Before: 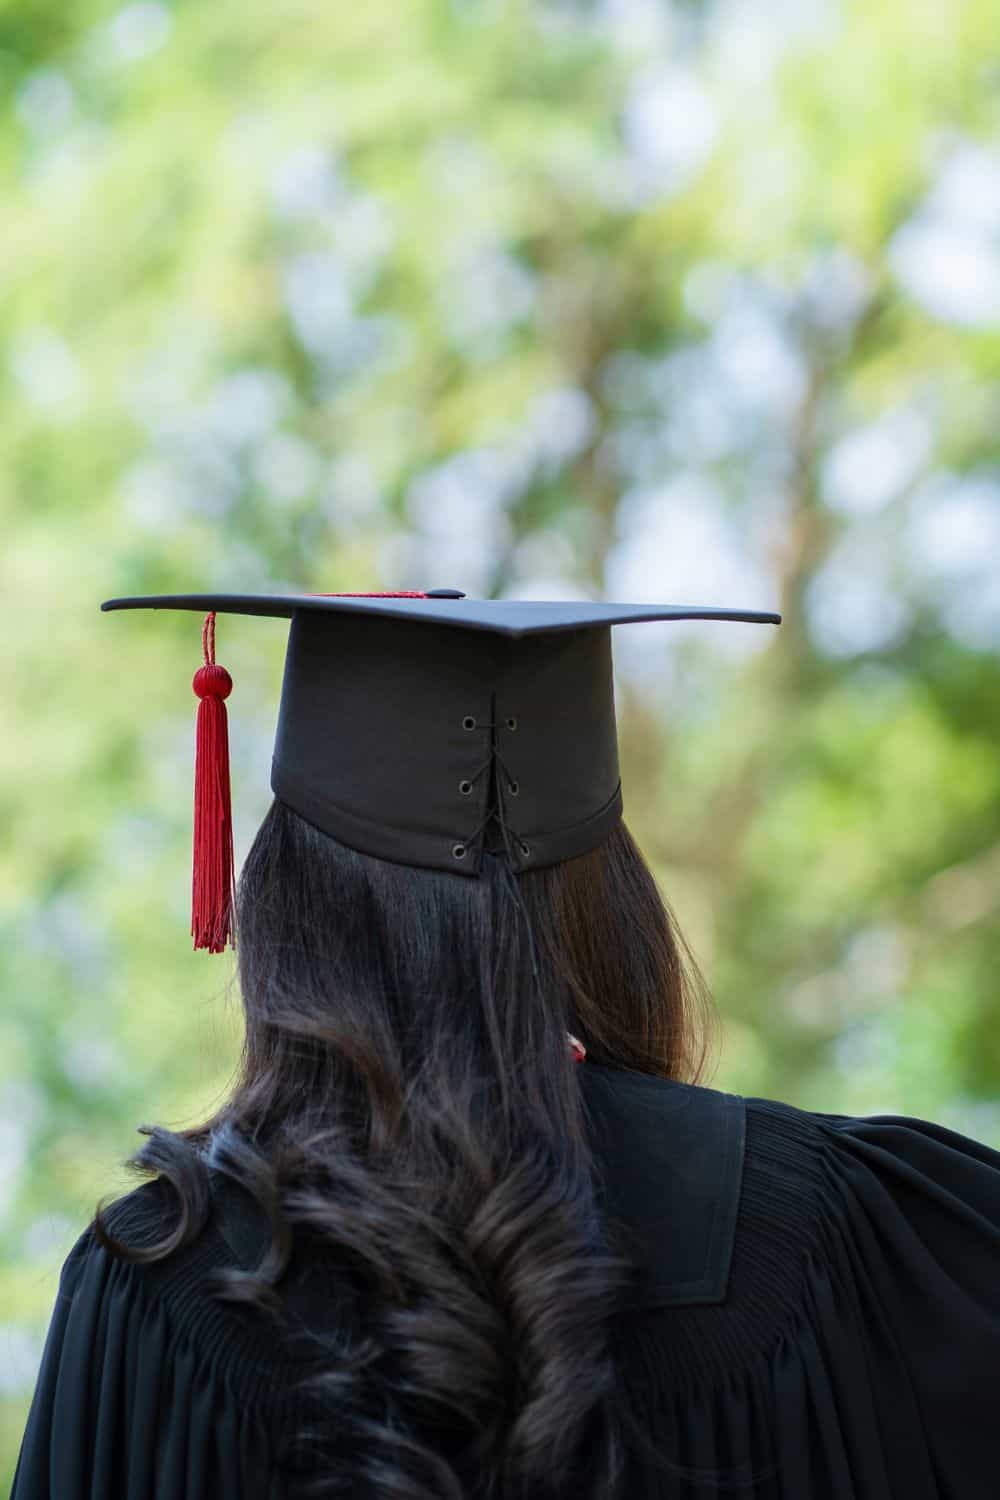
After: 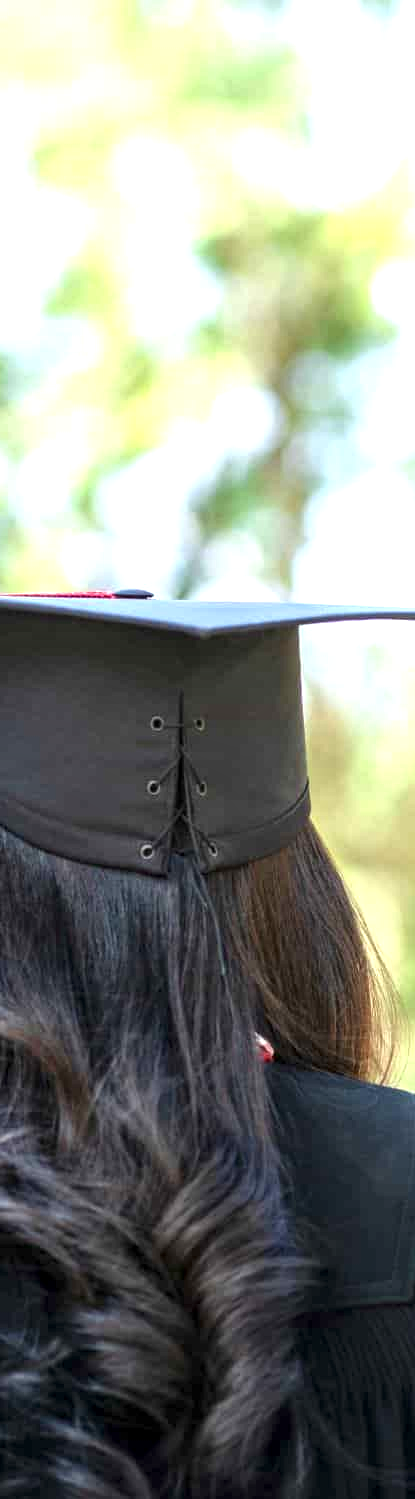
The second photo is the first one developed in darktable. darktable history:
local contrast: on, module defaults
exposure: black level correction 0, exposure 1.107 EV, compensate highlight preservation false
crop: left 31.206%, right 27.247%
levels: levels [0, 0.498, 1]
